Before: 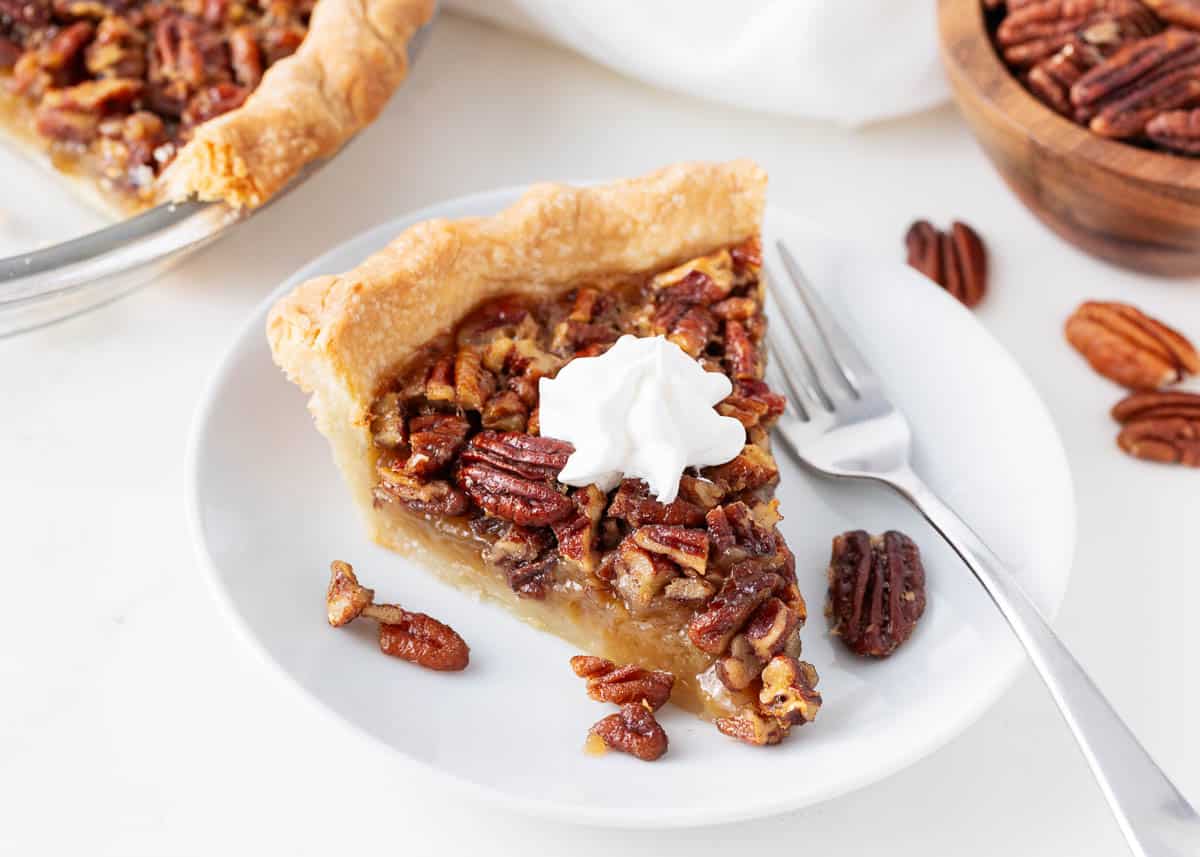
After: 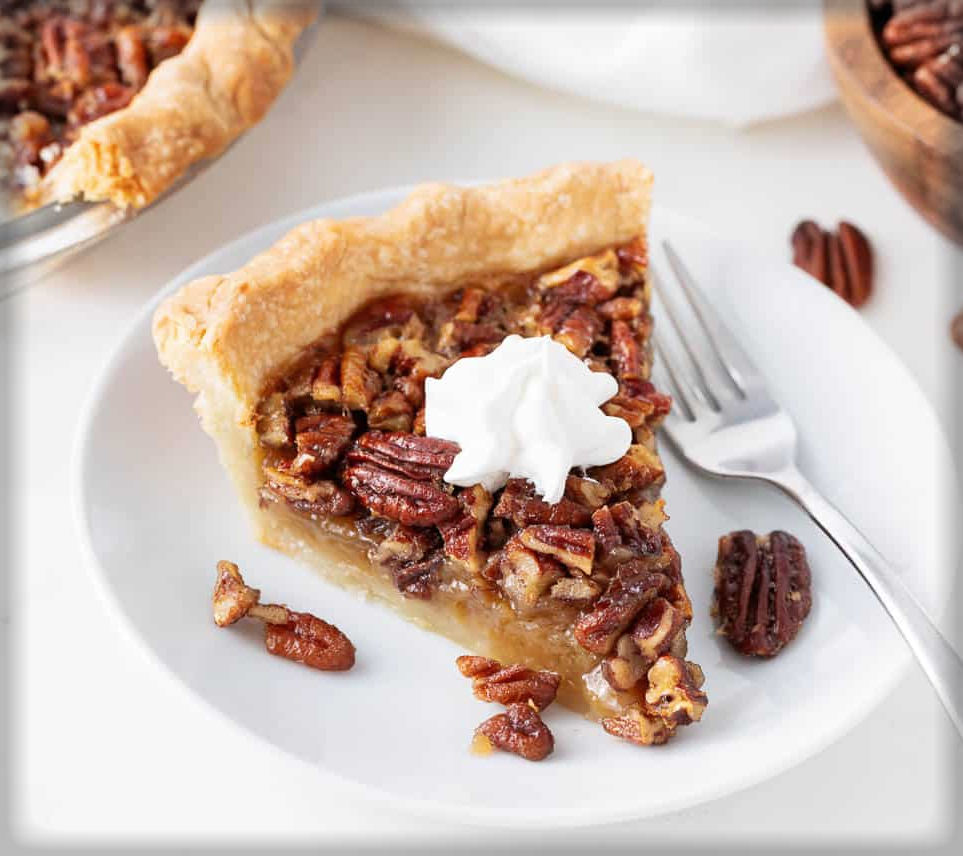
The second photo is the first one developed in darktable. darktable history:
crop and rotate: left 9.567%, right 10.141%
contrast brightness saturation: saturation -0.046
vignetting: fall-off start 93.66%, fall-off radius 5.12%, brightness -0.469, automatic ratio true, width/height ratio 1.331, shape 0.049
